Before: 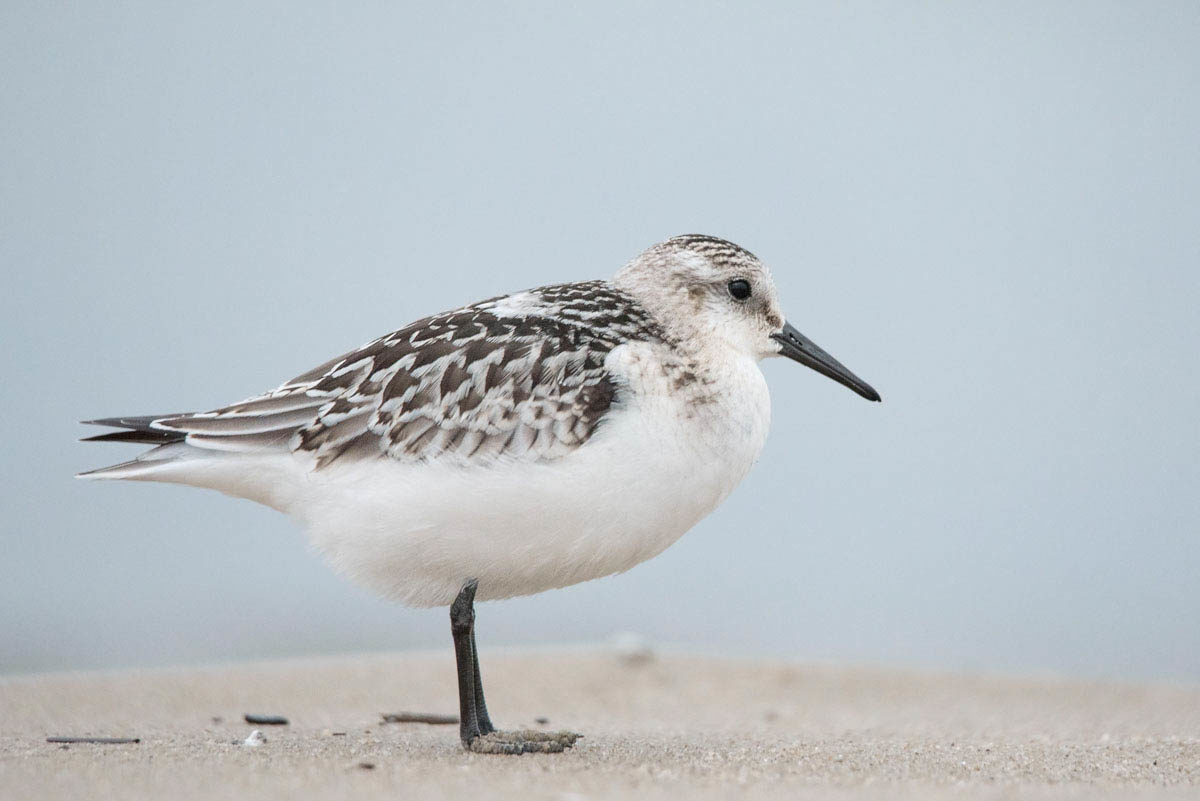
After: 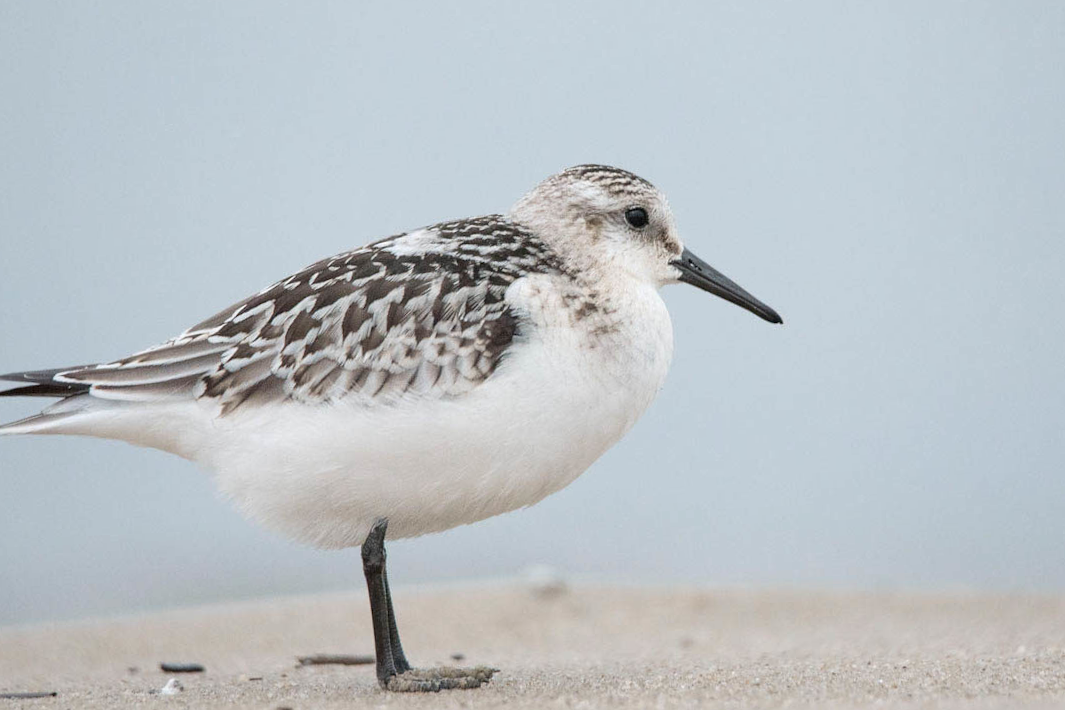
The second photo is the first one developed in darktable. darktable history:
crop and rotate: angle 2.45°, left 5.597%, top 5.68%
